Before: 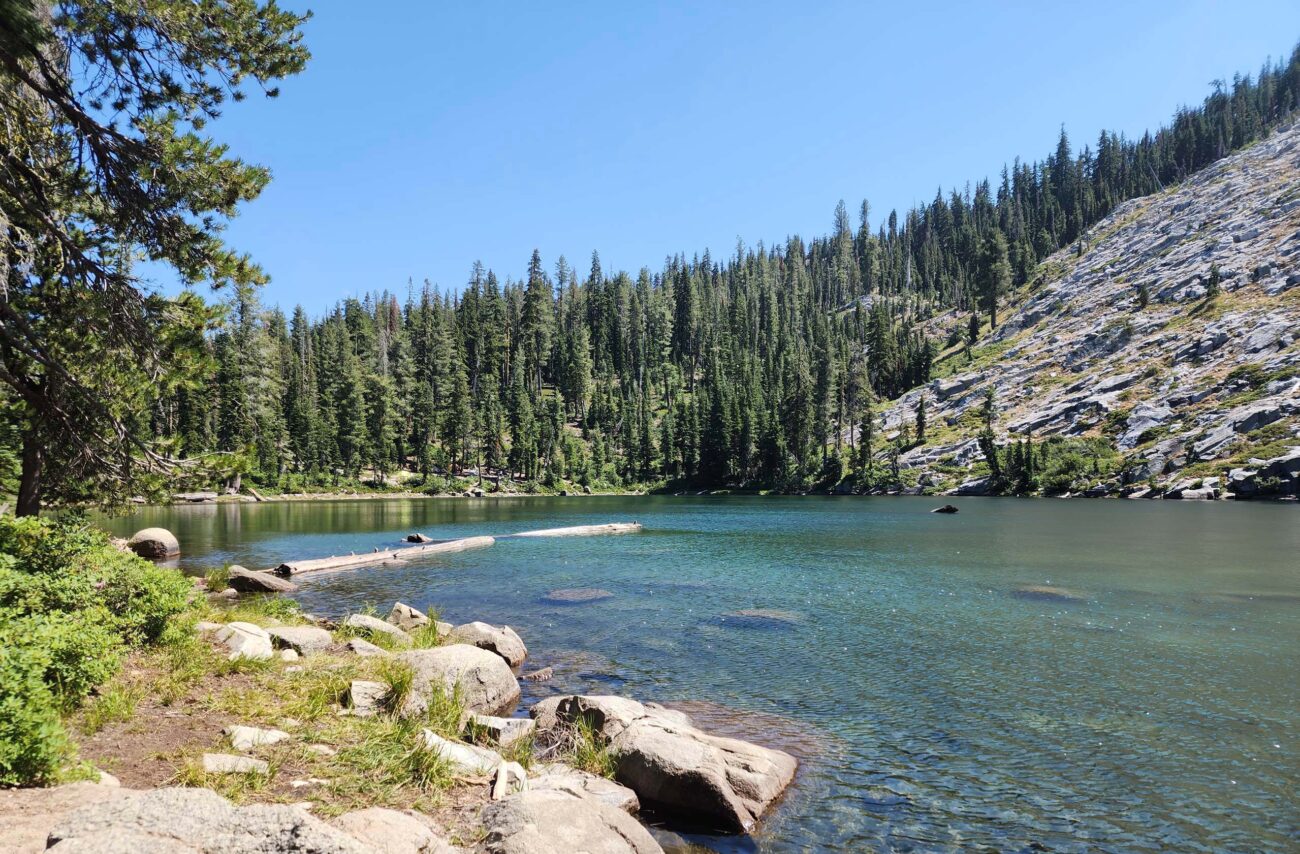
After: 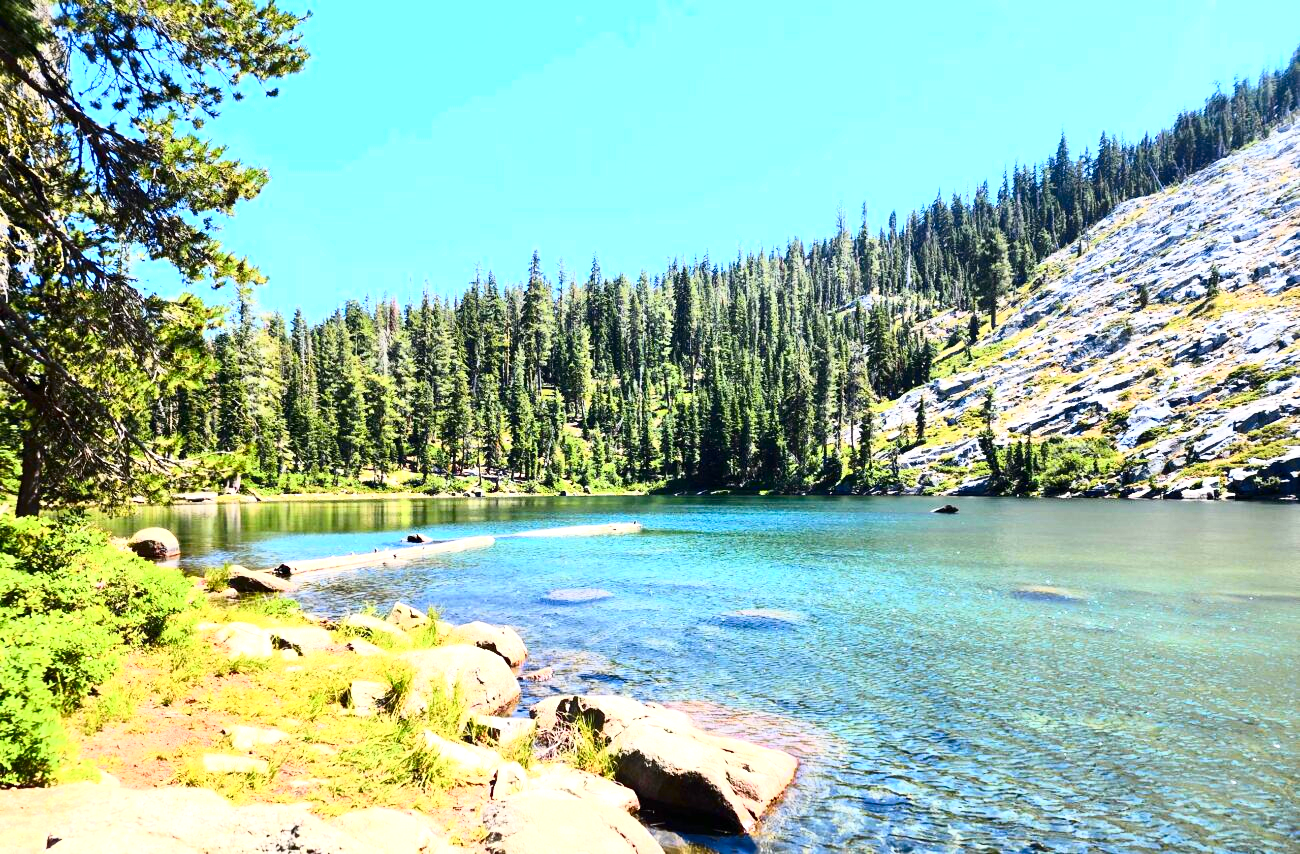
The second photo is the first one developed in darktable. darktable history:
exposure: black level correction 0.001, exposure 1 EV, compensate highlight preservation false
tone curve: curves: ch0 [(0, 0) (0.187, 0.12) (0.384, 0.363) (0.577, 0.681) (0.735, 0.881) (0.864, 0.959) (1, 0.987)]; ch1 [(0, 0) (0.402, 0.36) (0.476, 0.466) (0.501, 0.501) (0.518, 0.514) (0.564, 0.614) (0.614, 0.664) (0.741, 0.829) (1, 1)]; ch2 [(0, 0) (0.429, 0.387) (0.483, 0.481) (0.503, 0.501) (0.522, 0.531) (0.564, 0.605) (0.615, 0.697) (0.702, 0.774) (1, 0.895)], color space Lab, independent channels
